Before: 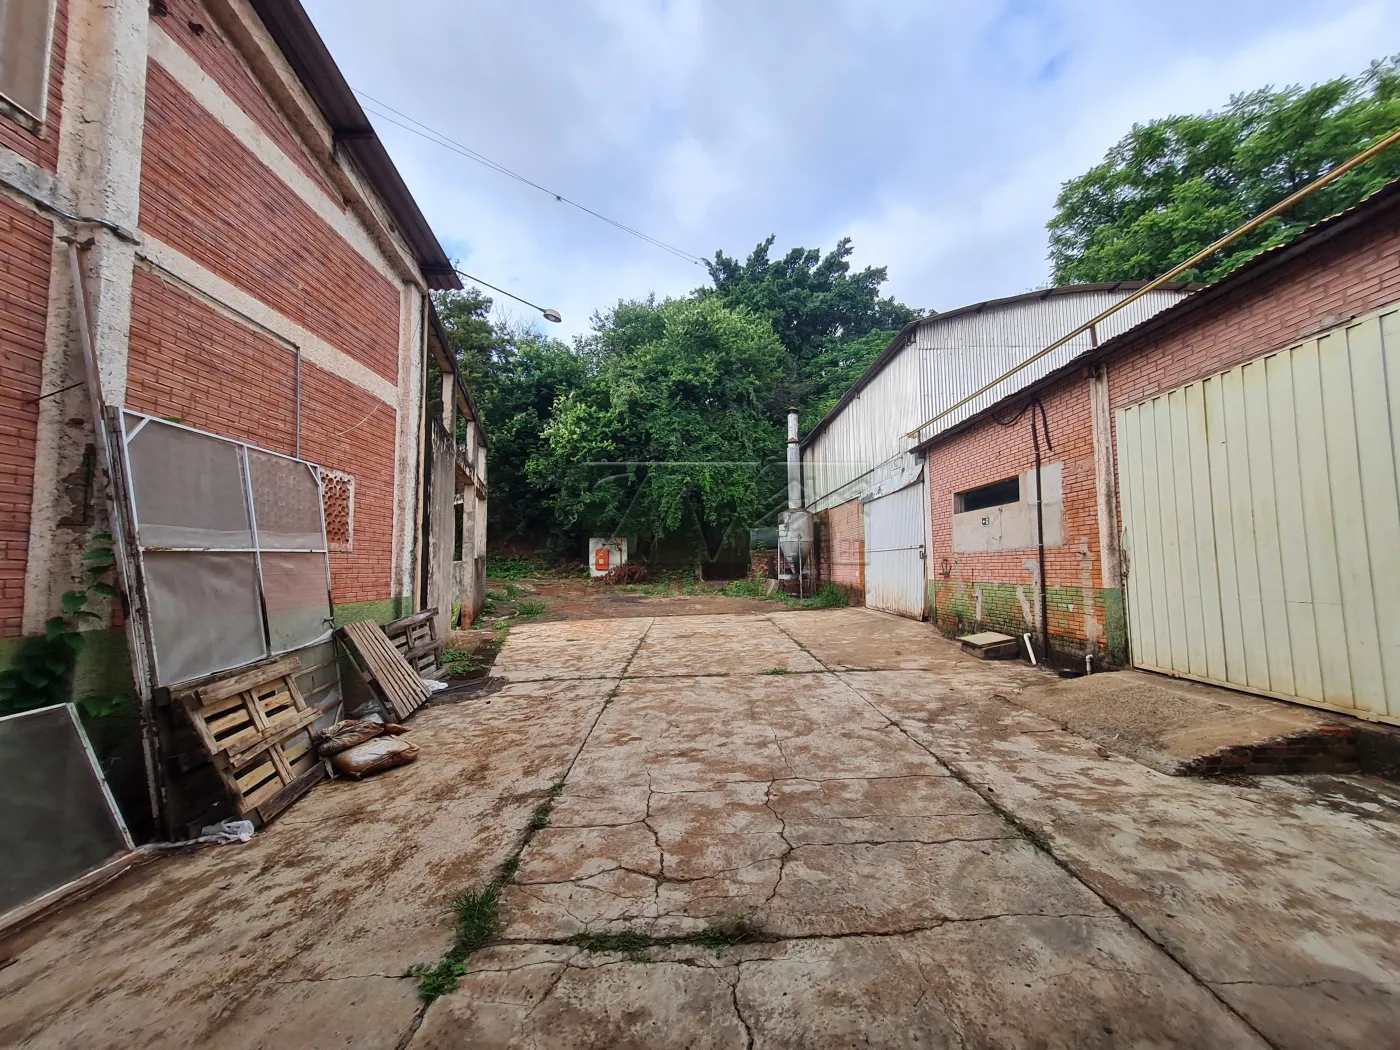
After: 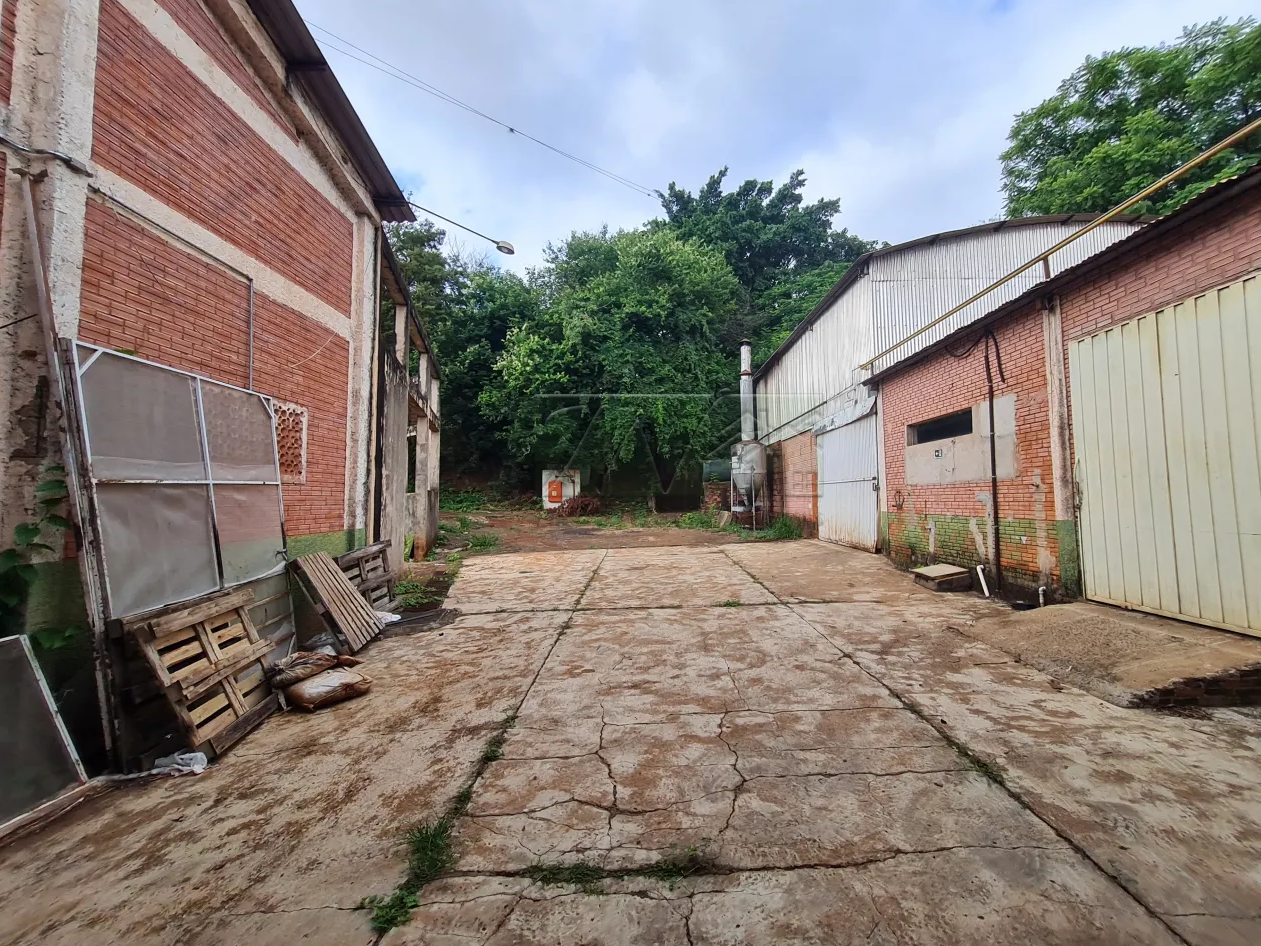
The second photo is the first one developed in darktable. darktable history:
crop: left 3.389%, top 6.486%, right 6.485%, bottom 3.324%
